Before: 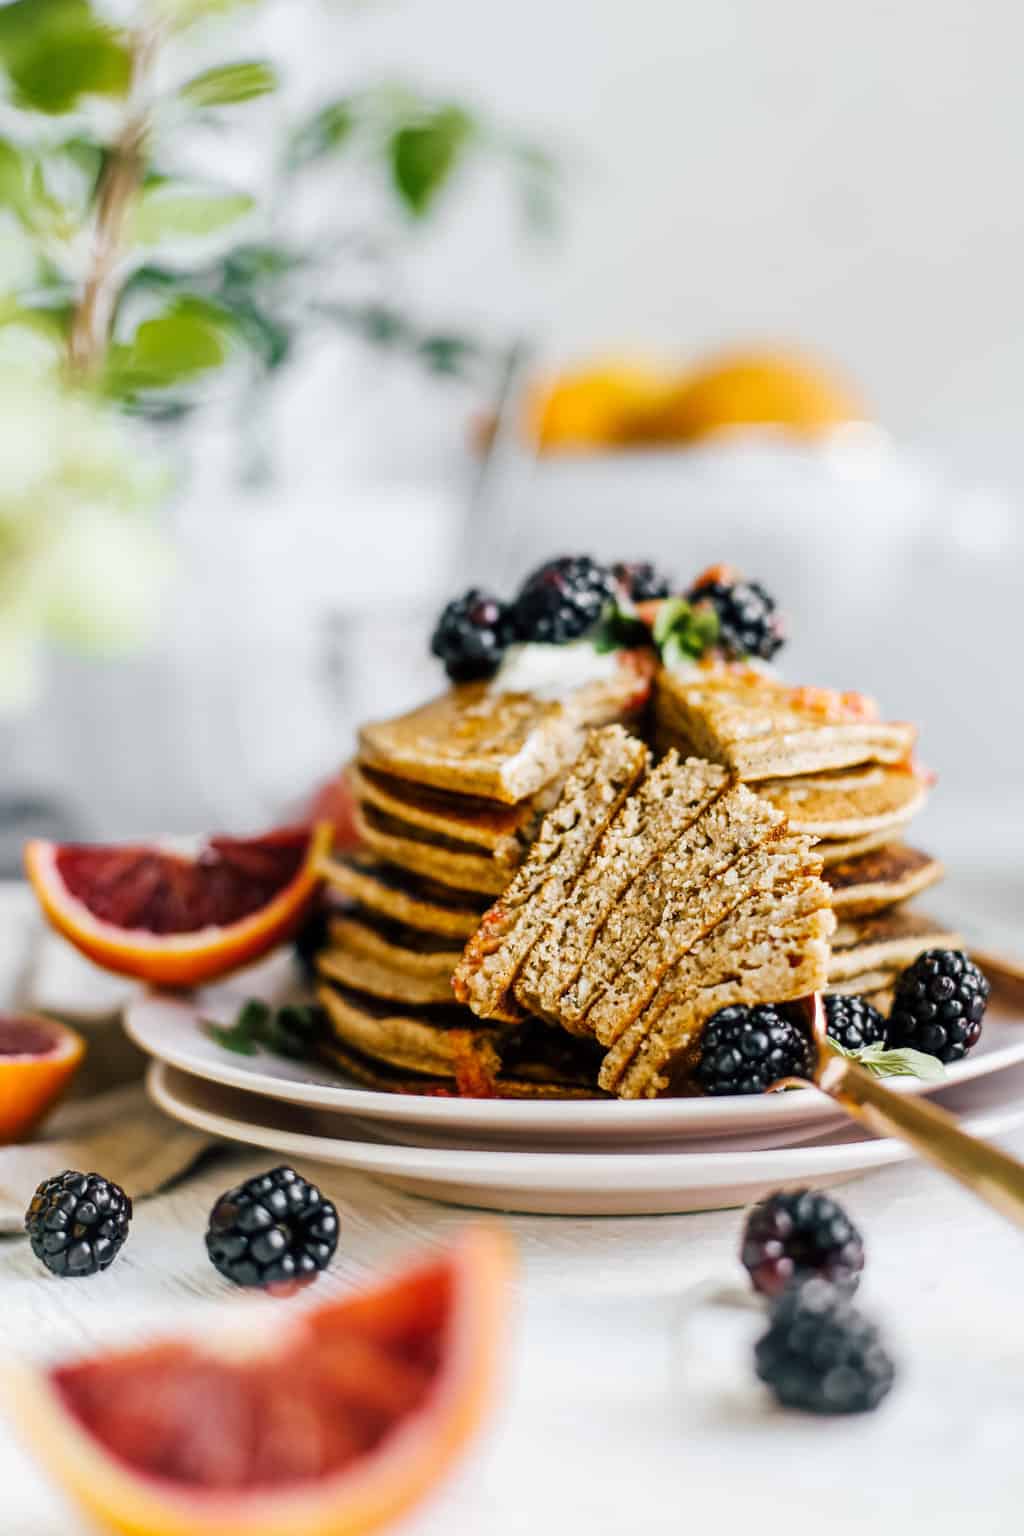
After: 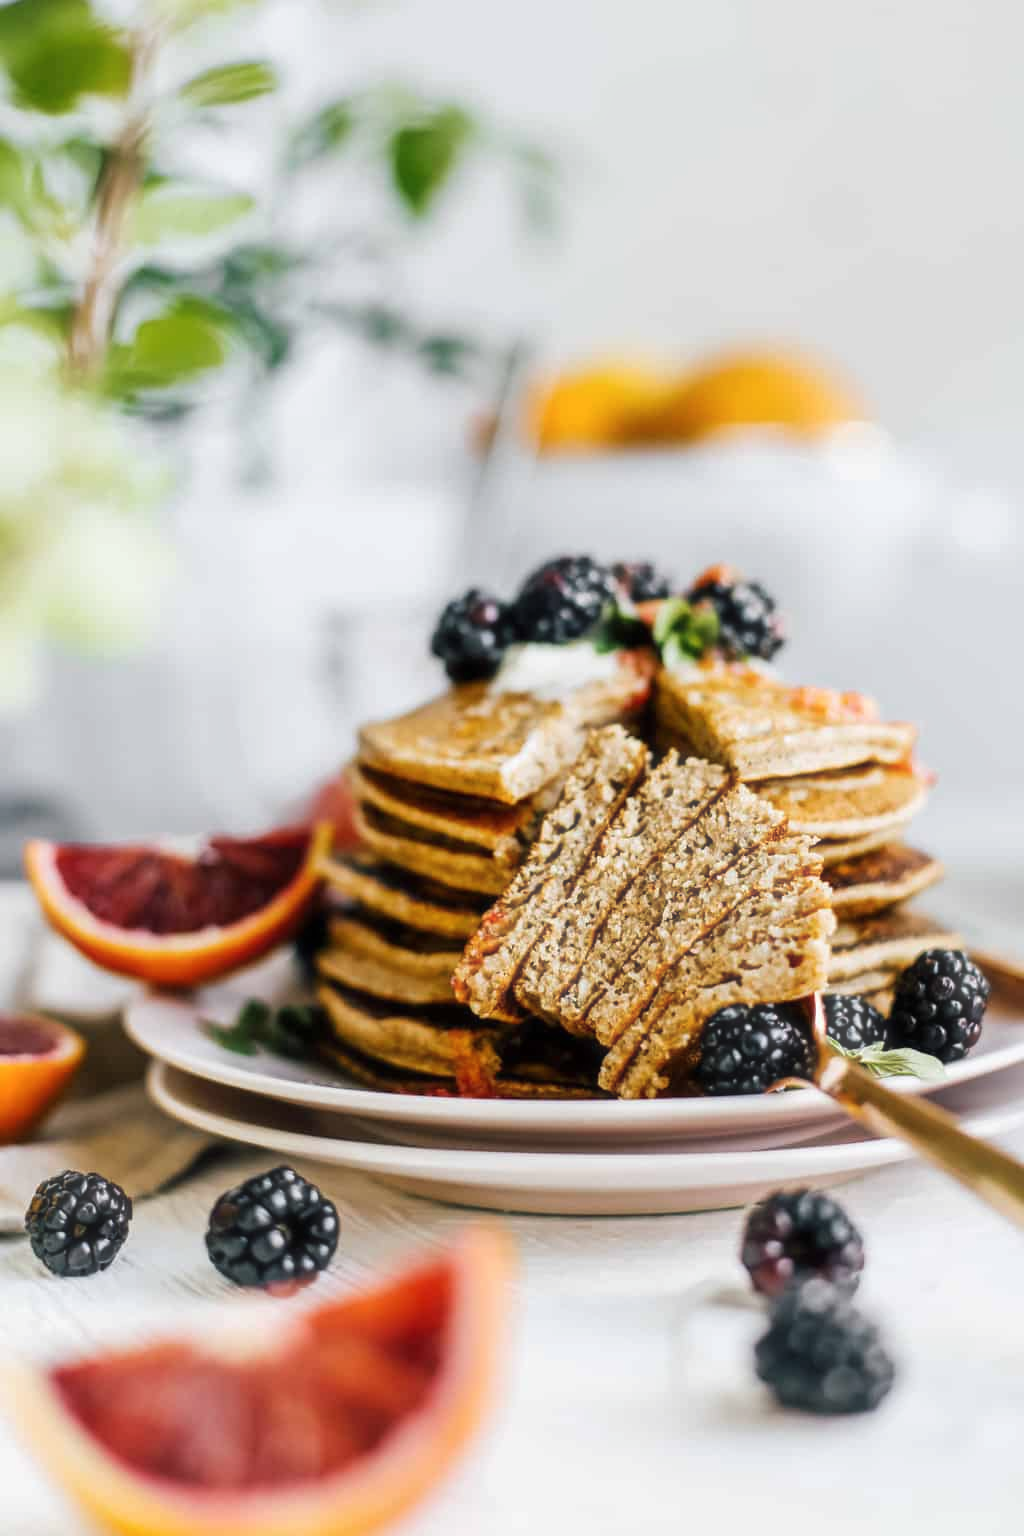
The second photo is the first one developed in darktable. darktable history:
haze removal: strength -0.106, compatibility mode true, adaptive false
